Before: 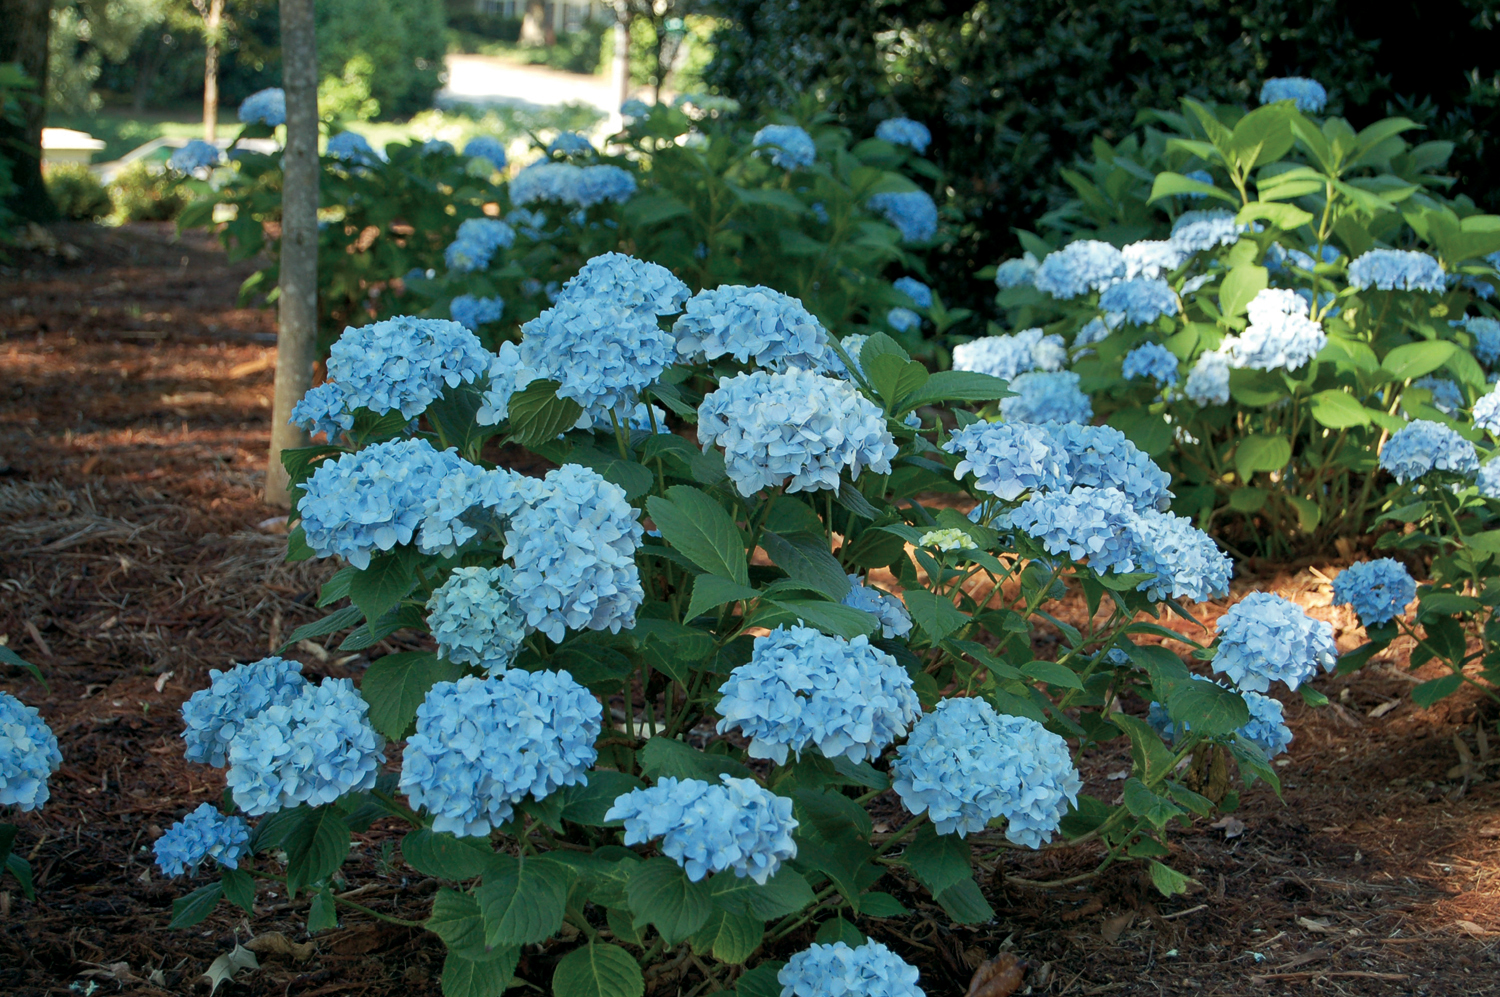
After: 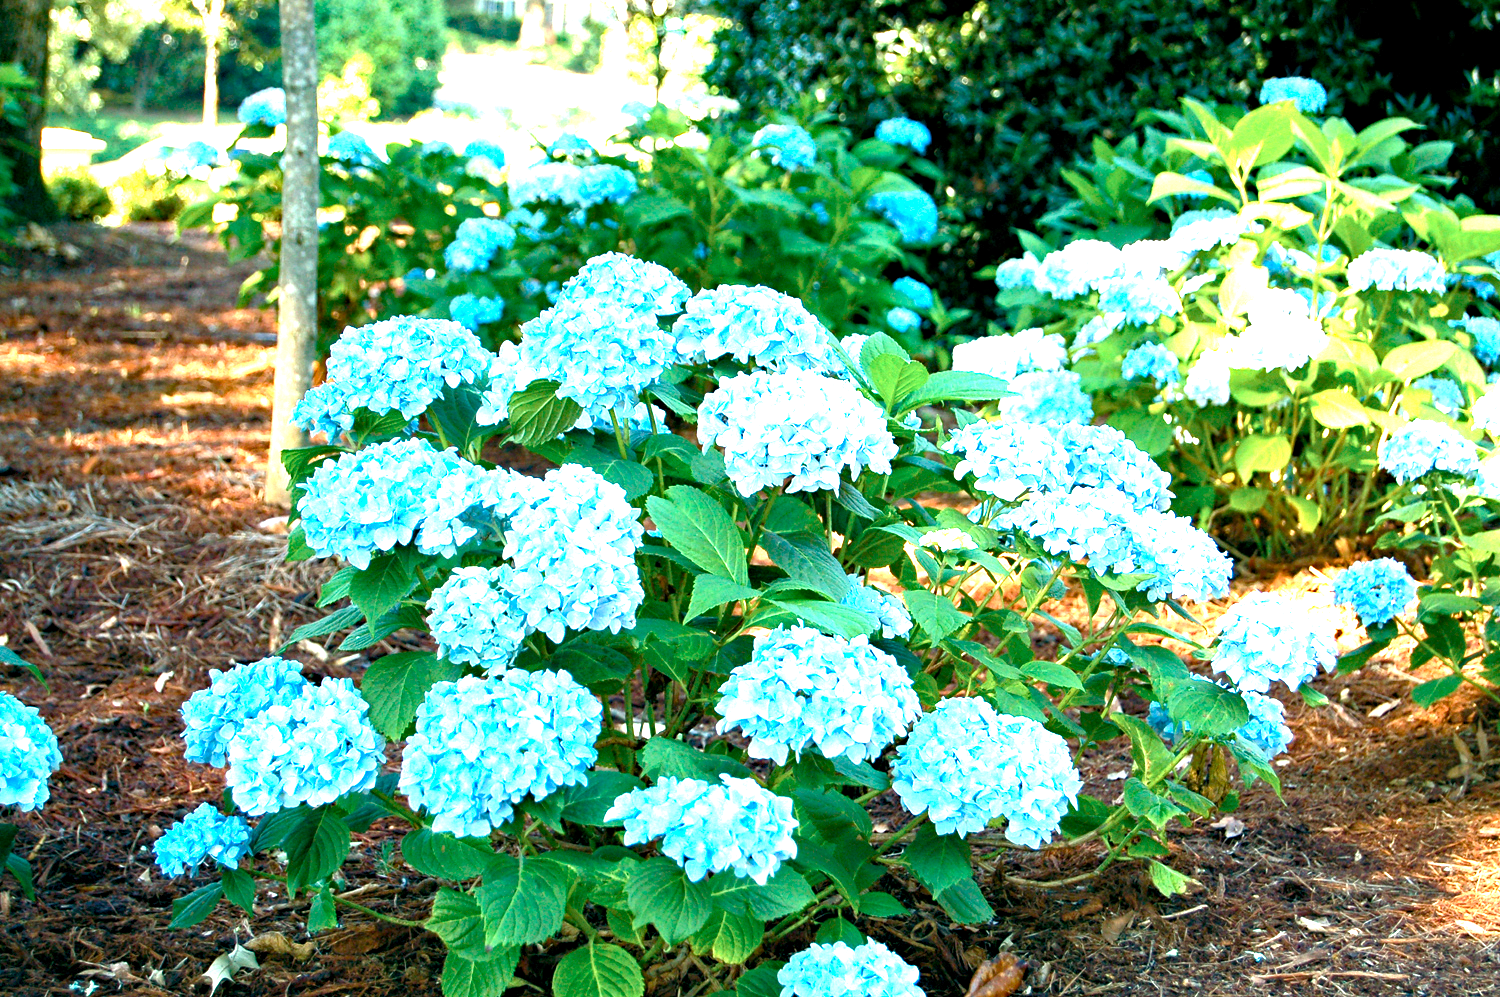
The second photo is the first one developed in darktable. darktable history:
exposure: exposure 2.031 EV, compensate exposure bias true, compensate highlight preservation false
color balance rgb: shadows lift › chroma 1.023%, shadows lift › hue 214.27°, perceptual saturation grading › global saturation 45.55%, perceptual saturation grading › highlights -50.245%, perceptual saturation grading › shadows 30.138%, perceptual brilliance grading › global brilliance -4.429%, perceptual brilliance grading › highlights 23.709%, perceptual brilliance grading › mid-tones 7.331%, perceptual brilliance grading › shadows -4.65%, global vibrance 20%
haze removal: compatibility mode true, adaptive false
